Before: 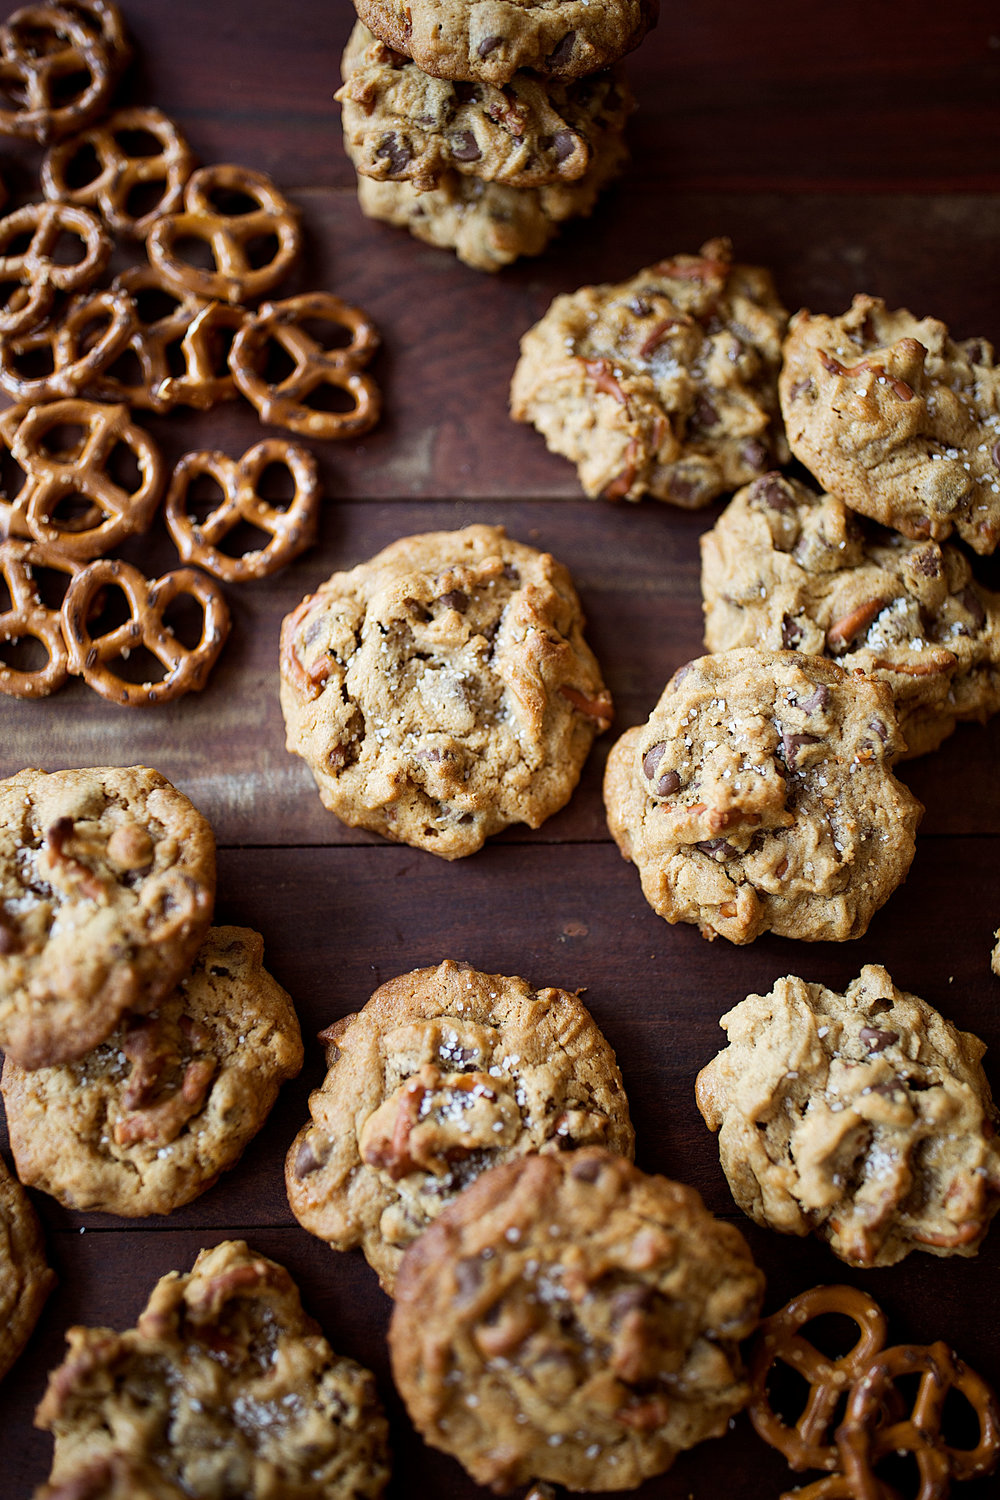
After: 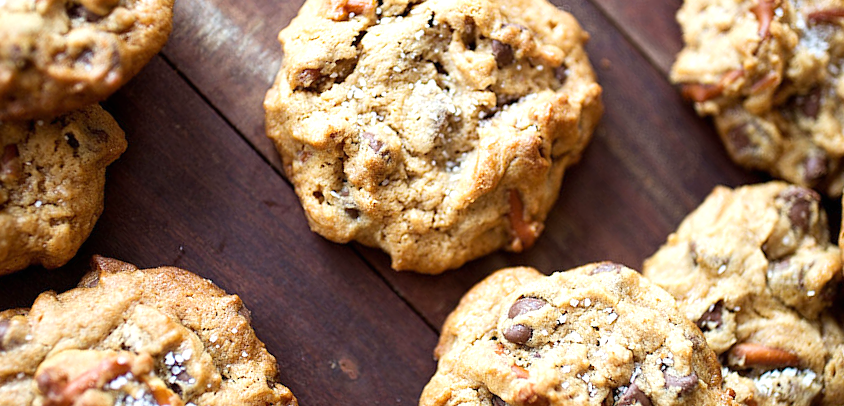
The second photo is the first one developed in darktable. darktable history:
crop and rotate: angle -46.07°, top 16.756%, right 0.82%, bottom 11.684%
exposure: black level correction 0, exposure 0.499 EV, compensate highlight preservation false
